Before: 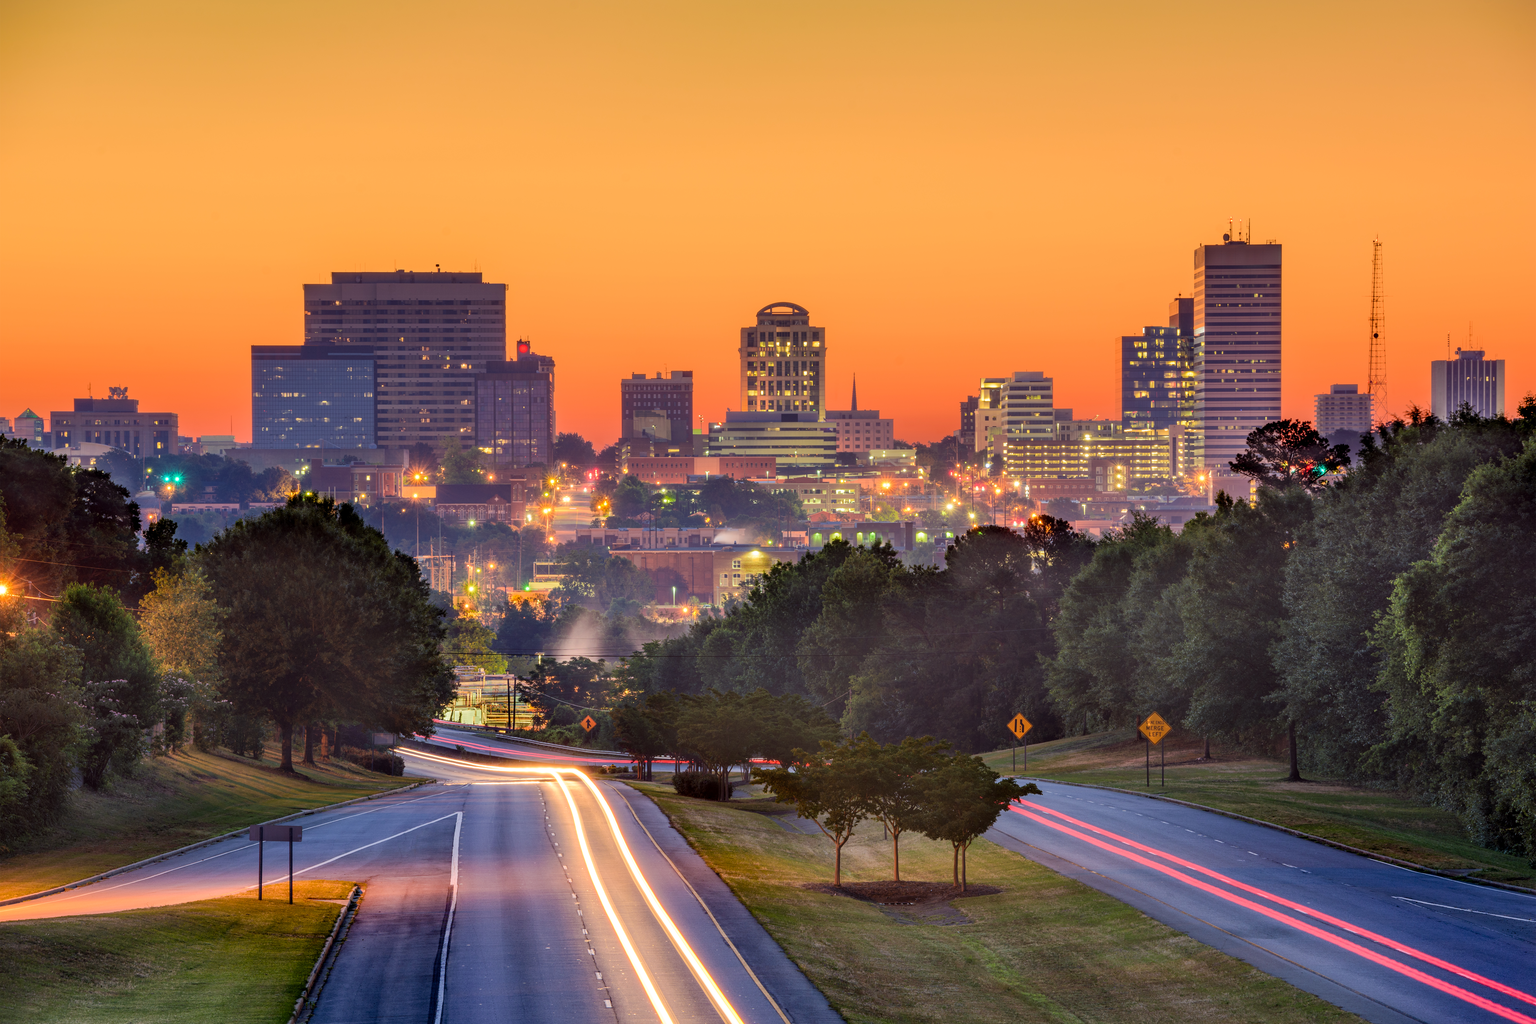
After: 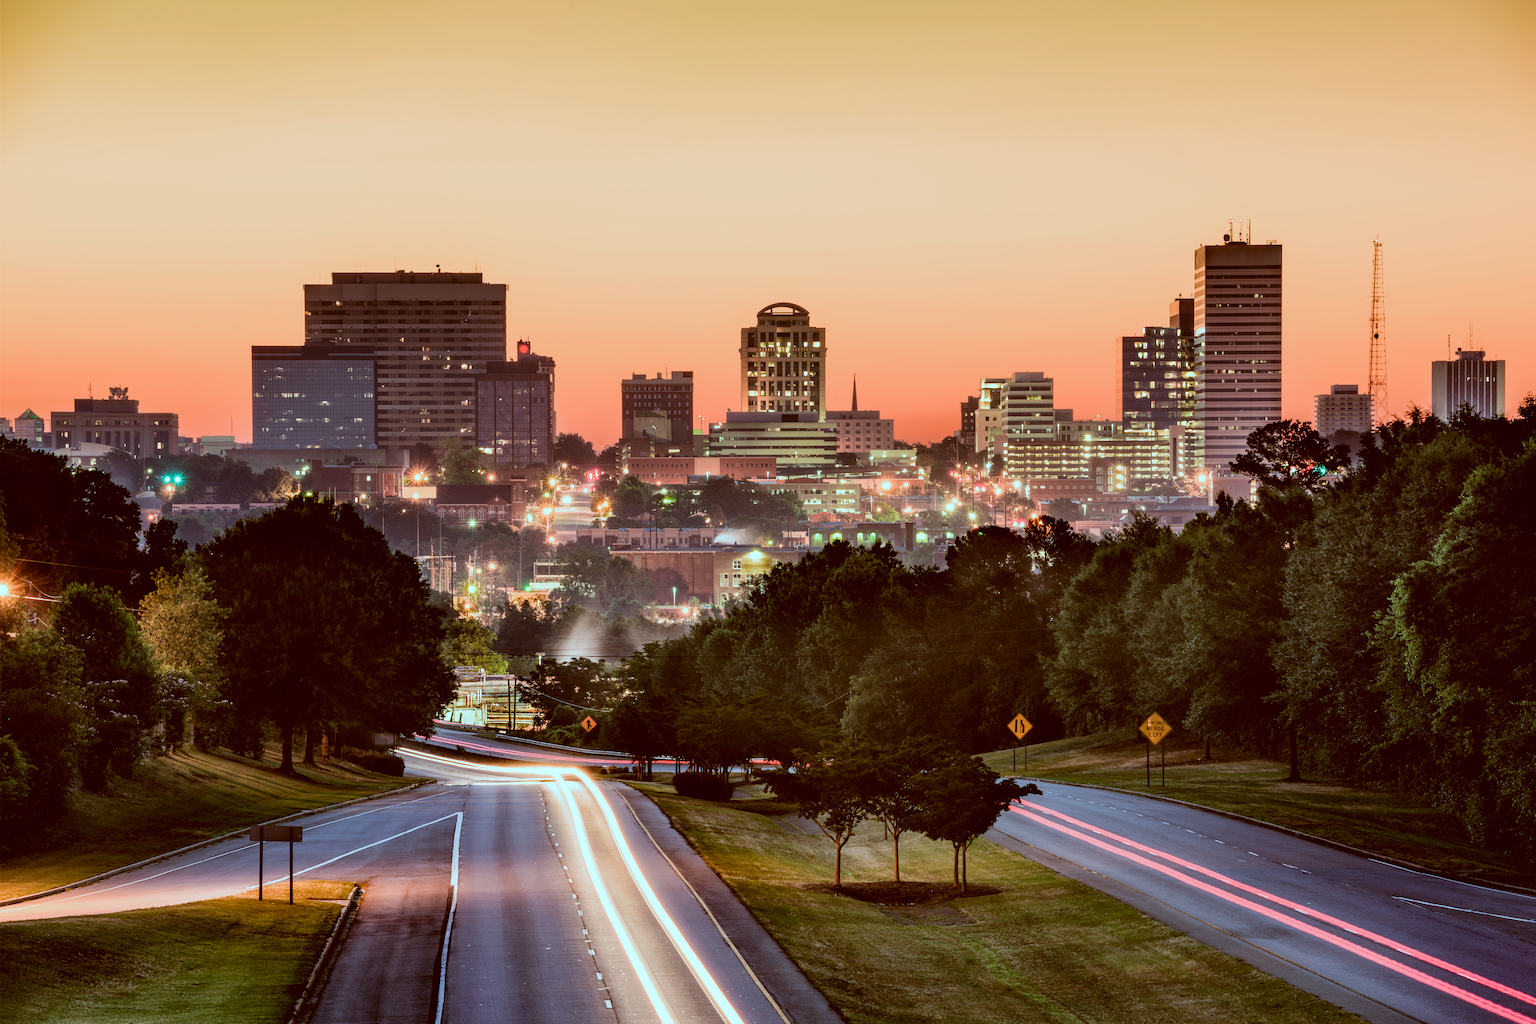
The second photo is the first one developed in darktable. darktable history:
filmic rgb: black relative exposure -8.2 EV, white relative exposure 2.2 EV, threshold 3 EV, hardness 7.11, latitude 75%, contrast 1.325, highlights saturation mix -2%, shadows ↔ highlights balance 30%, preserve chrominance RGB euclidean norm, color science v5 (2021), contrast in shadows safe, contrast in highlights safe, enable highlight reconstruction true
color correction: highlights a* -14.62, highlights b* -16.22, shadows a* 10.12, shadows b* 29.4
